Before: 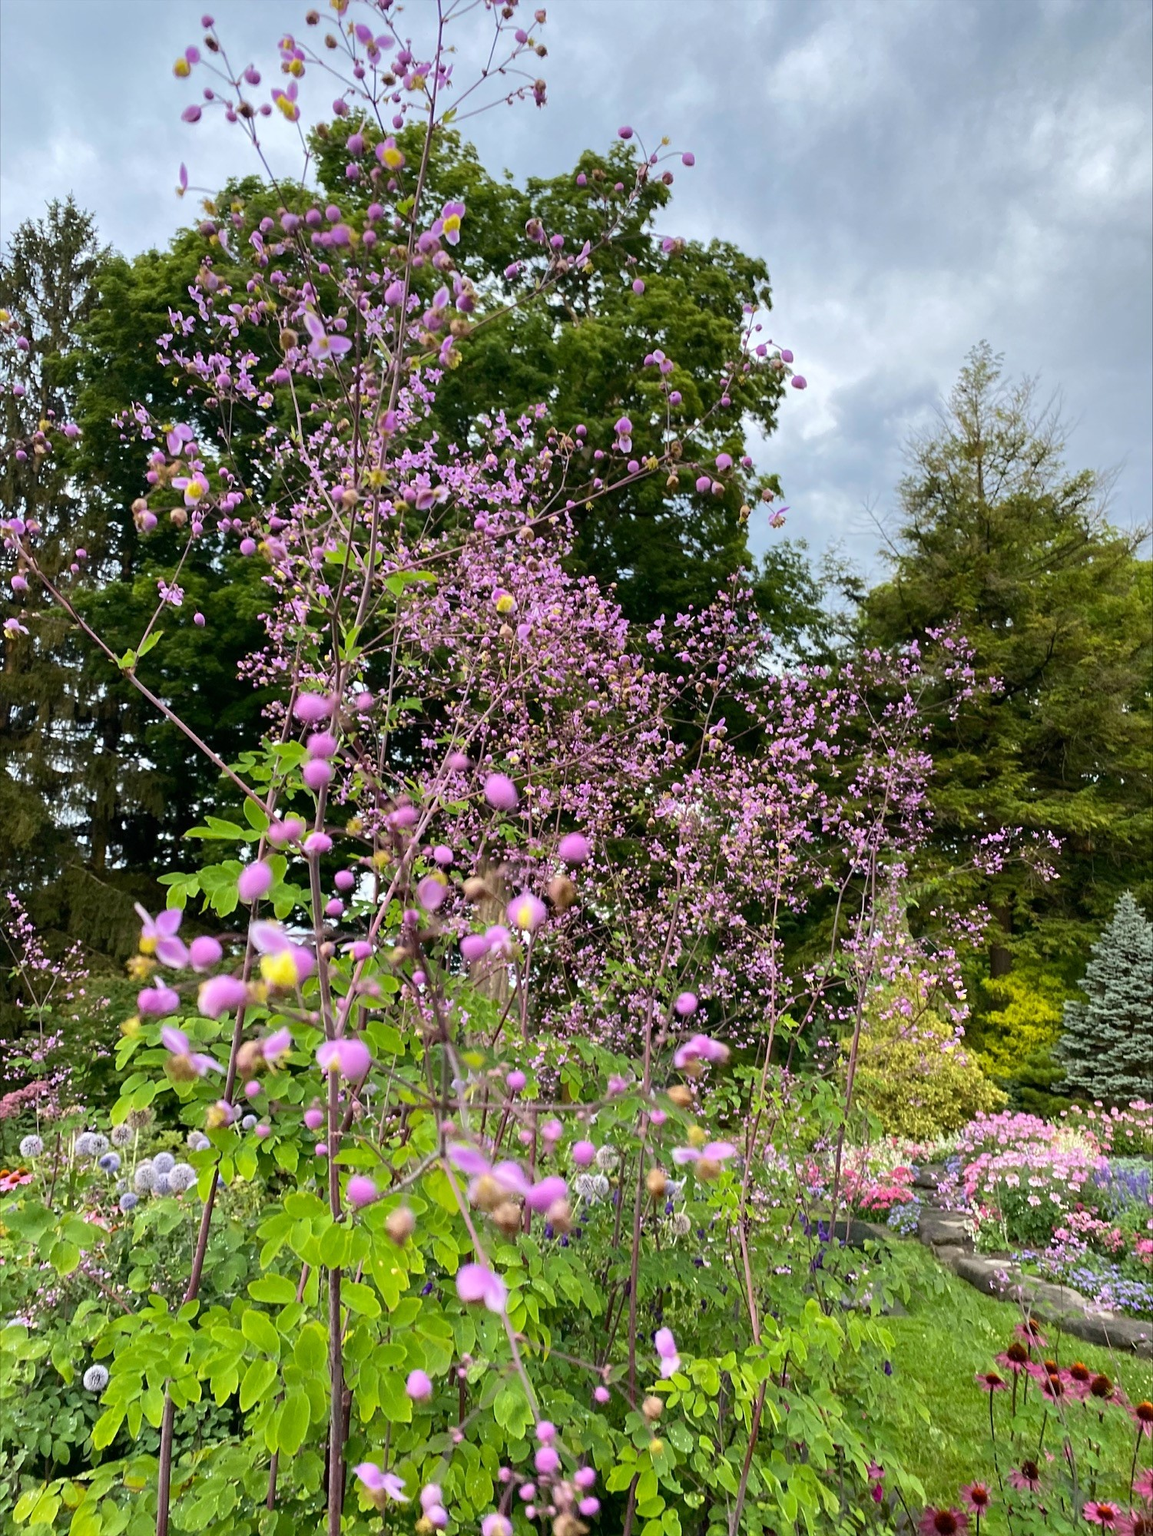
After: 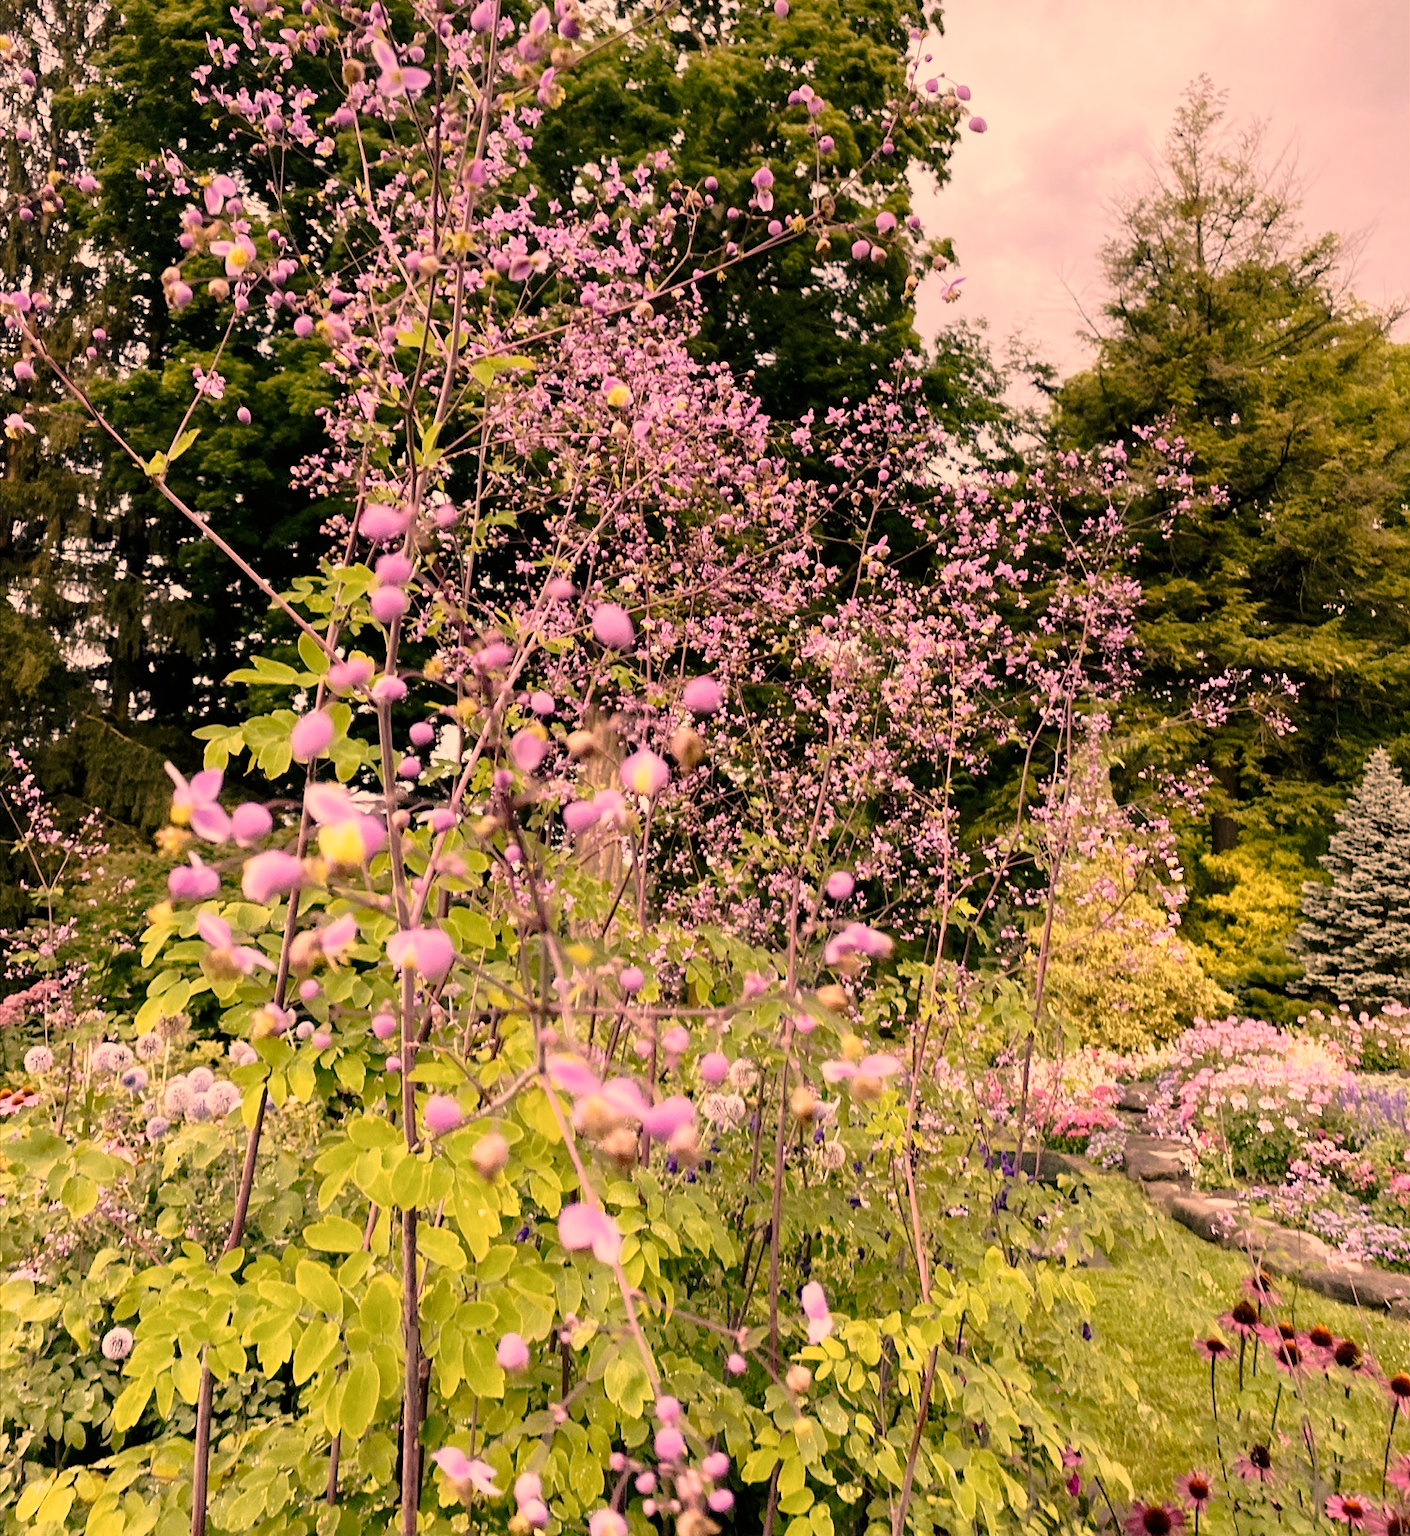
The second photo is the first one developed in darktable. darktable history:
crop and rotate: top 18.291%
tone curve: curves: ch0 [(0, 0) (0.062, 0.023) (0.168, 0.142) (0.359, 0.44) (0.469, 0.544) (0.634, 0.722) (0.839, 0.909) (0.998, 0.978)]; ch1 [(0, 0) (0.437, 0.453) (0.472, 0.47) (0.502, 0.504) (0.527, 0.546) (0.568, 0.619) (0.608, 0.665) (0.669, 0.748) (0.859, 0.899) (1, 1)]; ch2 [(0, 0) (0.33, 0.301) (0.421, 0.443) (0.473, 0.498) (0.509, 0.5) (0.535, 0.564) (0.575, 0.625) (0.608, 0.676) (1, 1)], preserve colors none
color correction: highlights a* 39.37, highlights b* 39.61, saturation 0.686
